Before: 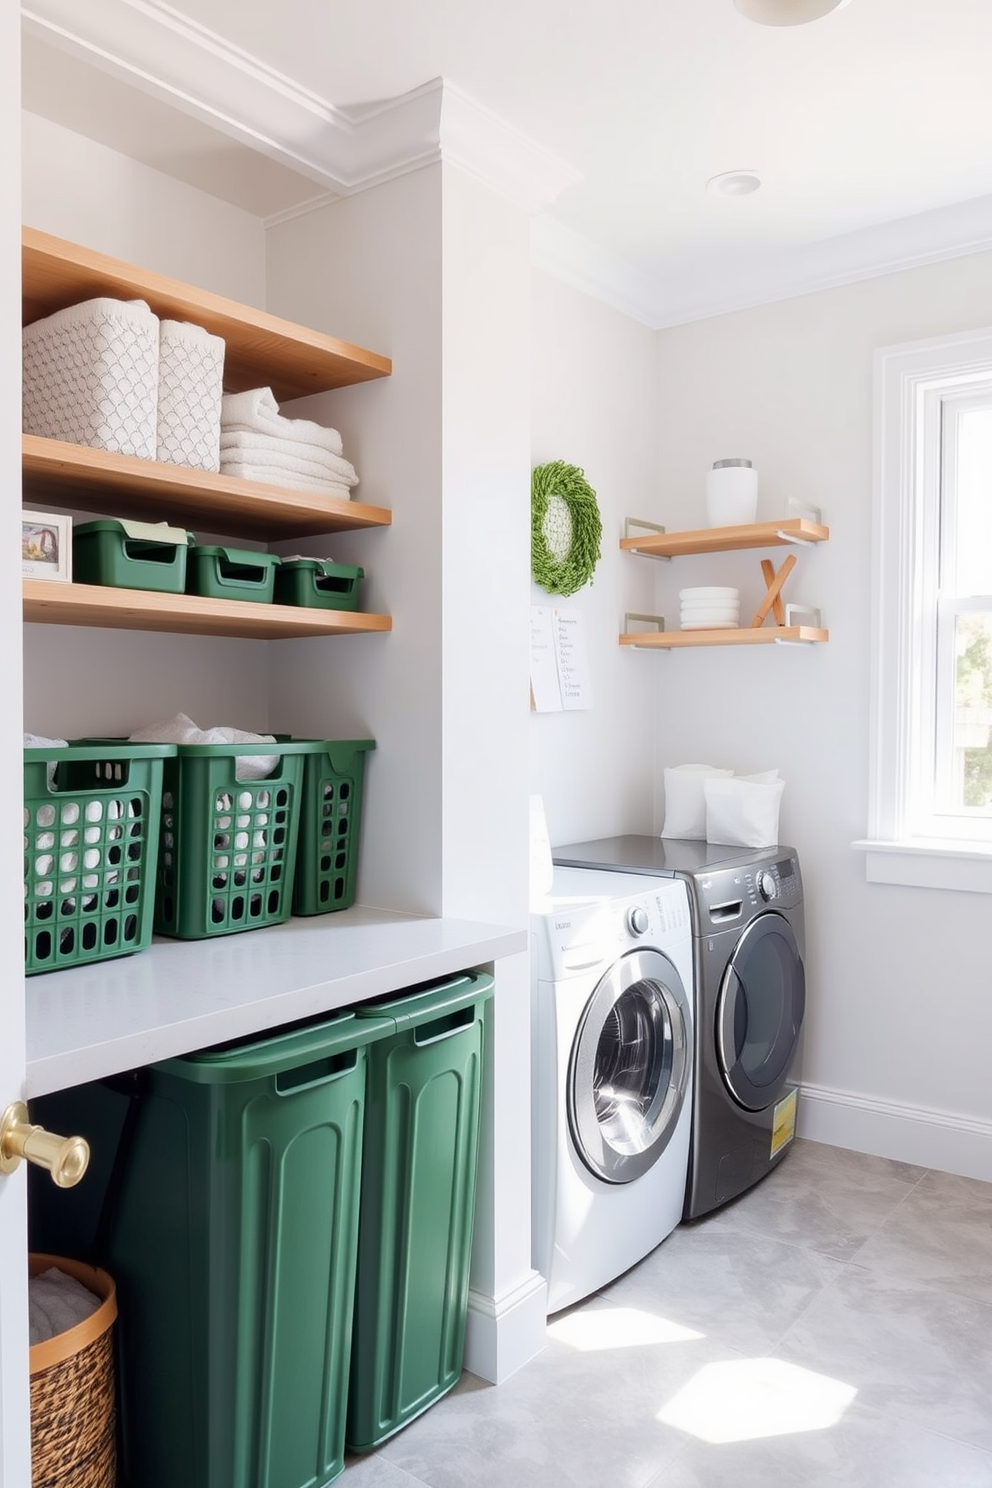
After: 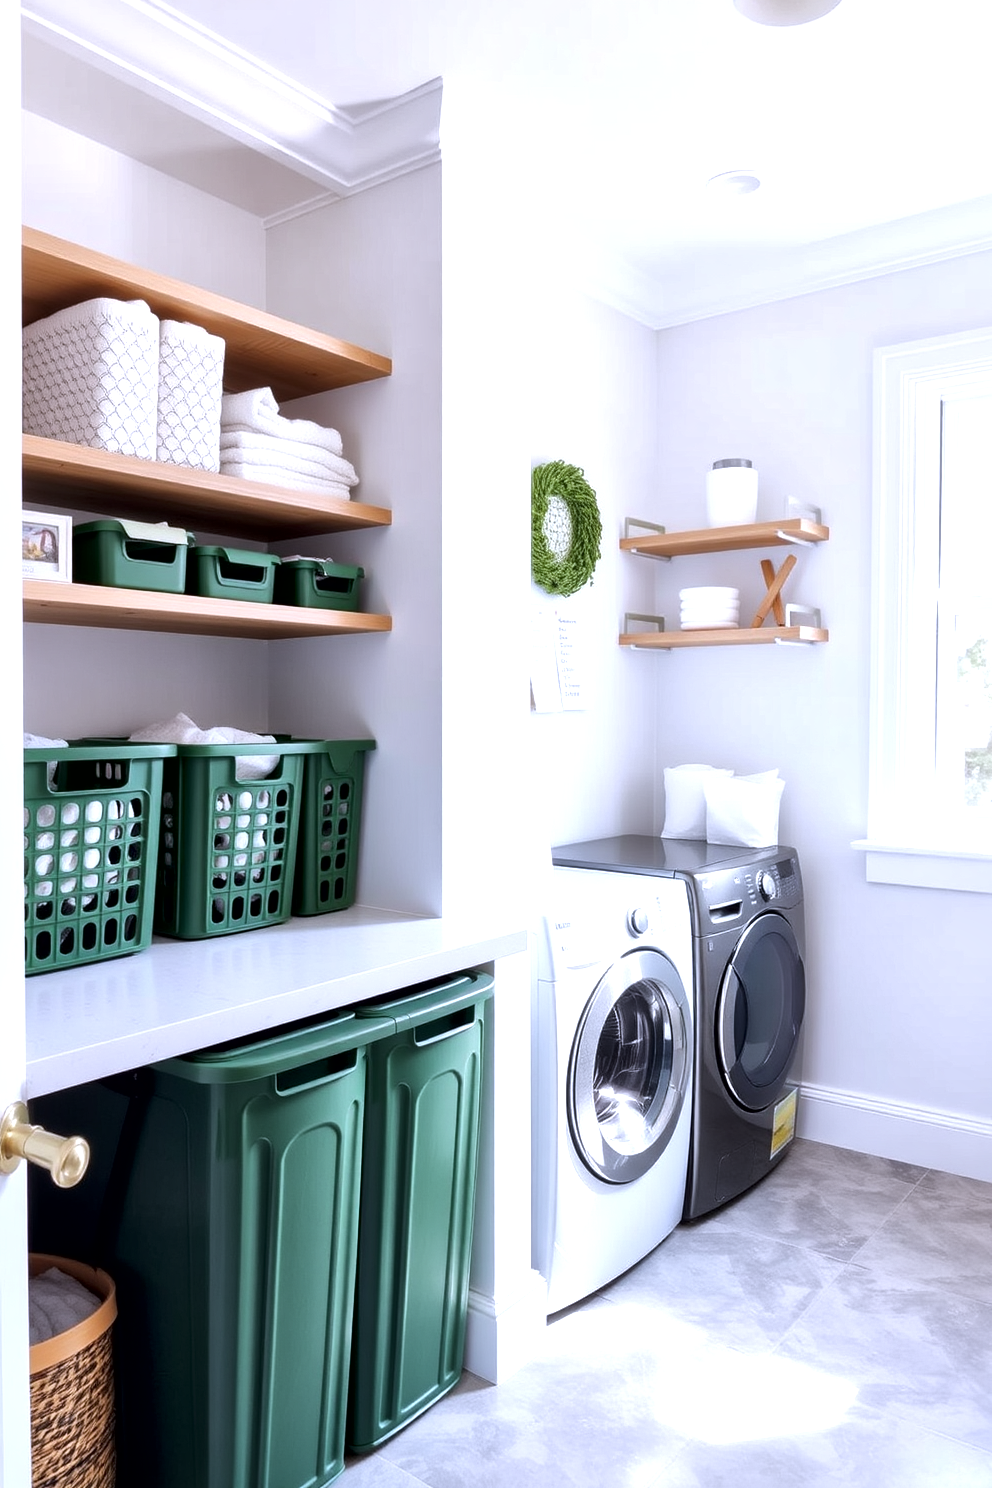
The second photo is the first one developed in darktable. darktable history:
tone equalizer: -8 EV -0.417 EV, -7 EV -0.389 EV, -6 EV -0.333 EV, -5 EV -0.222 EV, -3 EV 0.222 EV, -2 EV 0.333 EV, -1 EV 0.389 EV, +0 EV 0.417 EV, edges refinement/feathering 500, mask exposure compensation -1.57 EV, preserve details no
rotate and perspective: automatic cropping original format, crop left 0, crop top 0
white balance: red 0.967, blue 1.119, emerald 0.756
local contrast: mode bilateral grid, contrast 20, coarseness 50, detail 179%, midtone range 0.2
